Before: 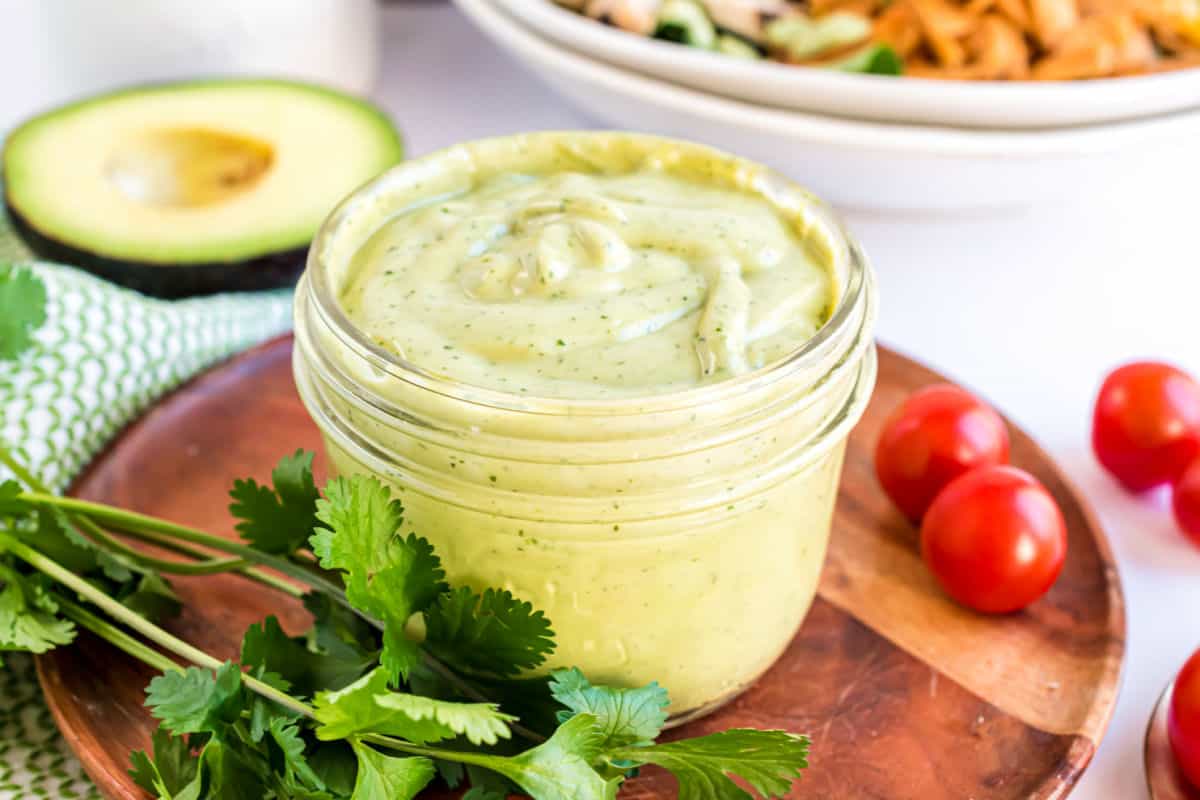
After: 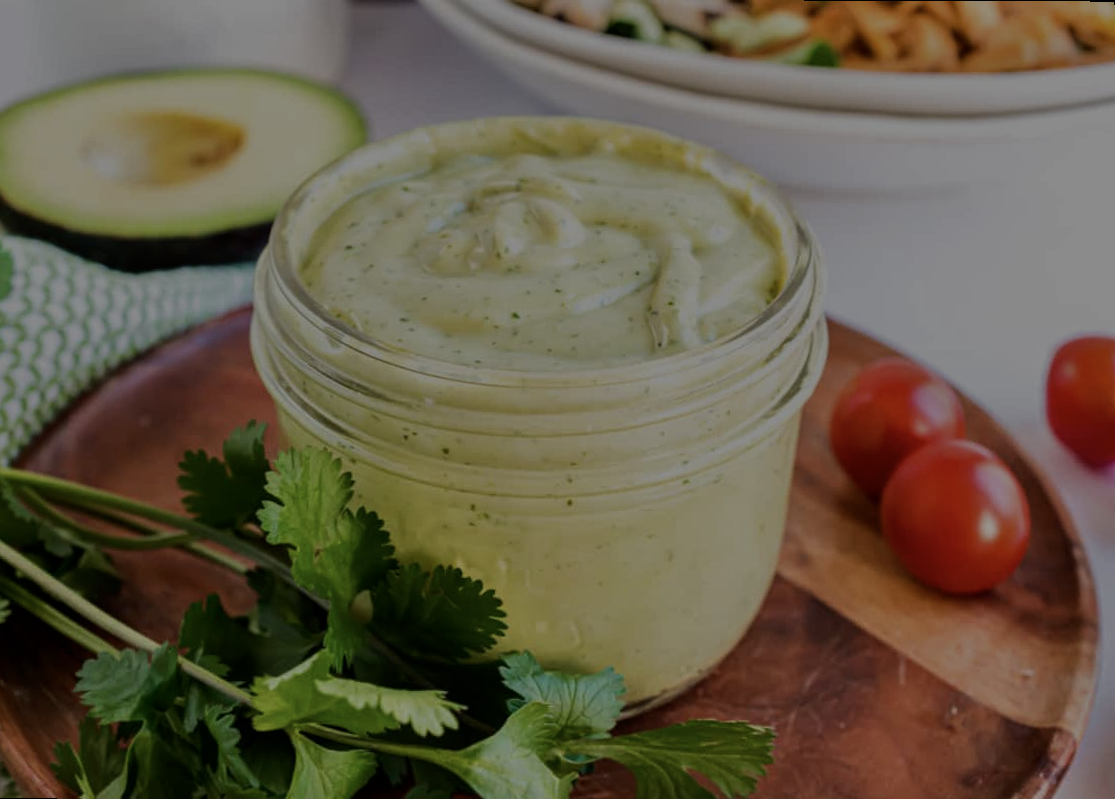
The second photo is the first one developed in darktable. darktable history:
contrast brightness saturation: contrast 0.11, saturation -0.17
tone equalizer: -8 EV -2 EV, -7 EV -2 EV, -6 EV -2 EV, -5 EV -2 EV, -4 EV -2 EV, -3 EV -2 EV, -2 EV -2 EV, -1 EV -1.63 EV, +0 EV -2 EV
rotate and perspective: rotation 0.215°, lens shift (vertical) -0.139, crop left 0.069, crop right 0.939, crop top 0.002, crop bottom 0.996
